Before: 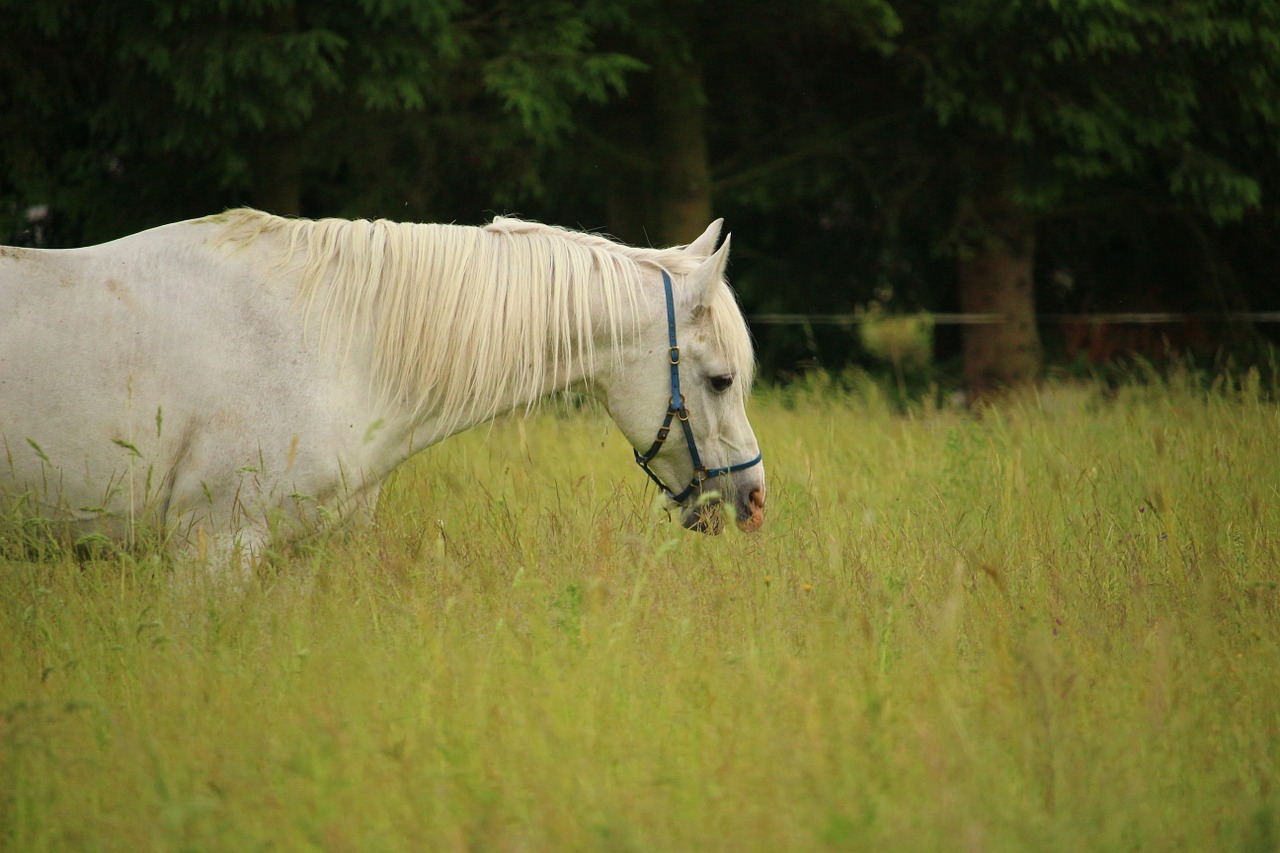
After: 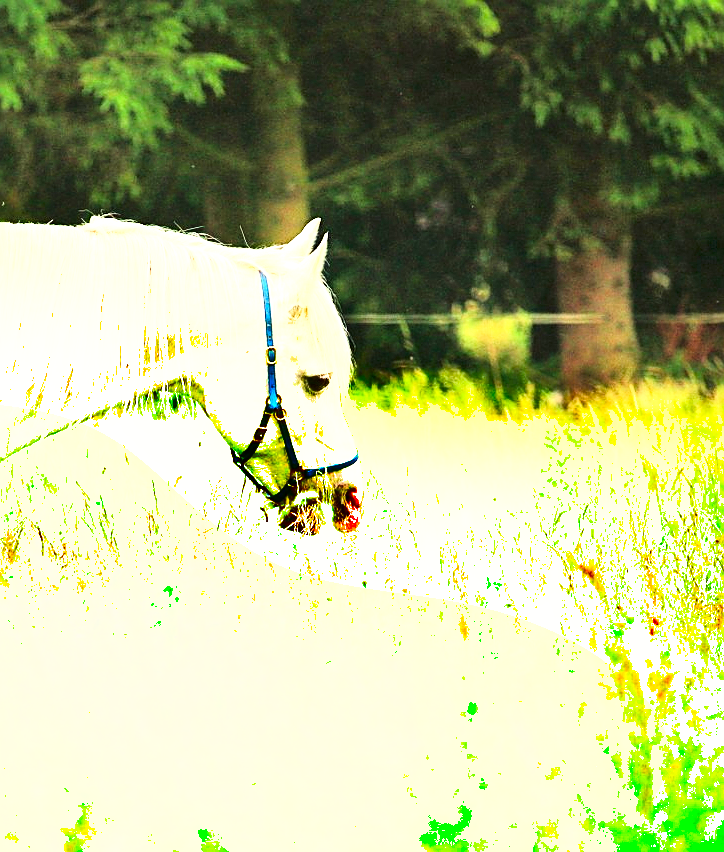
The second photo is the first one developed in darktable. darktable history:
base curve: curves: ch0 [(0, 0) (0.028, 0.03) (0.121, 0.232) (0.46, 0.748) (0.859, 0.968) (1, 1)]
tone equalizer: on, module defaults
crop: left 31.527%, top 0.02%, right 11.908%
exposure: exposure 2.274 EV, compensate exposure bias true, compensate highlight preservation false
contrast brightness saturation: contrast 0.043, saturation 0.165
sharpen: on, module defaults
shadows and highlights: shadows 20.92, highlights -81.27, highlights color adjustment 89.45%, soften with gaussian
